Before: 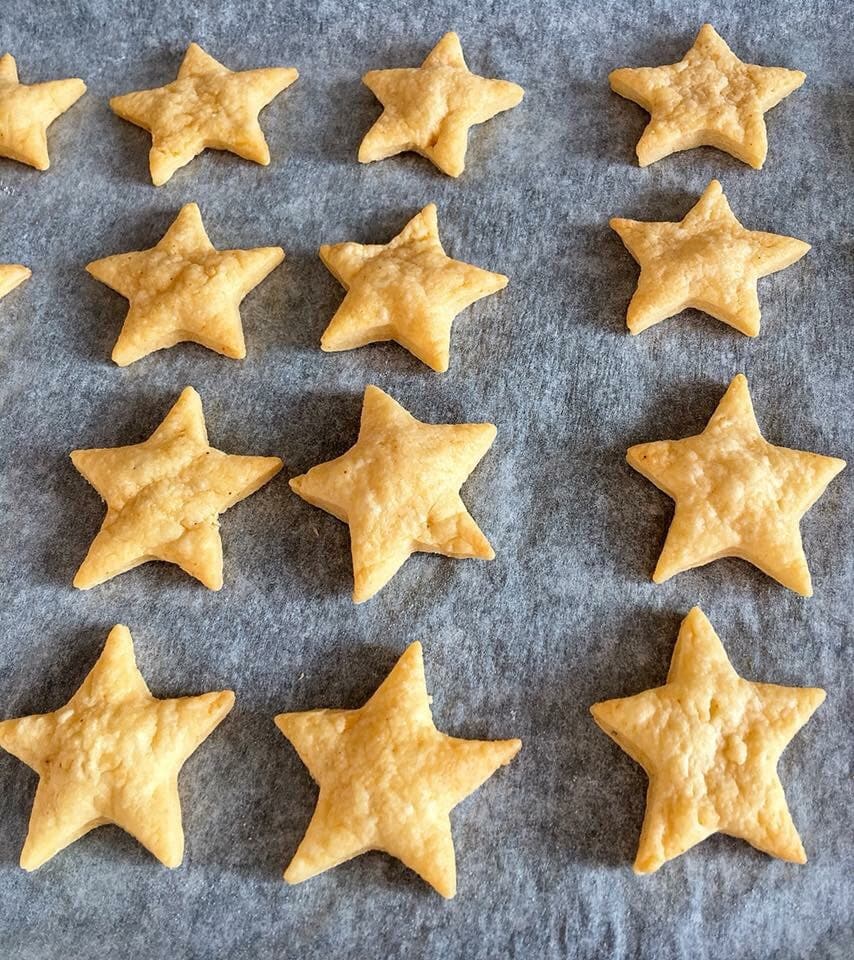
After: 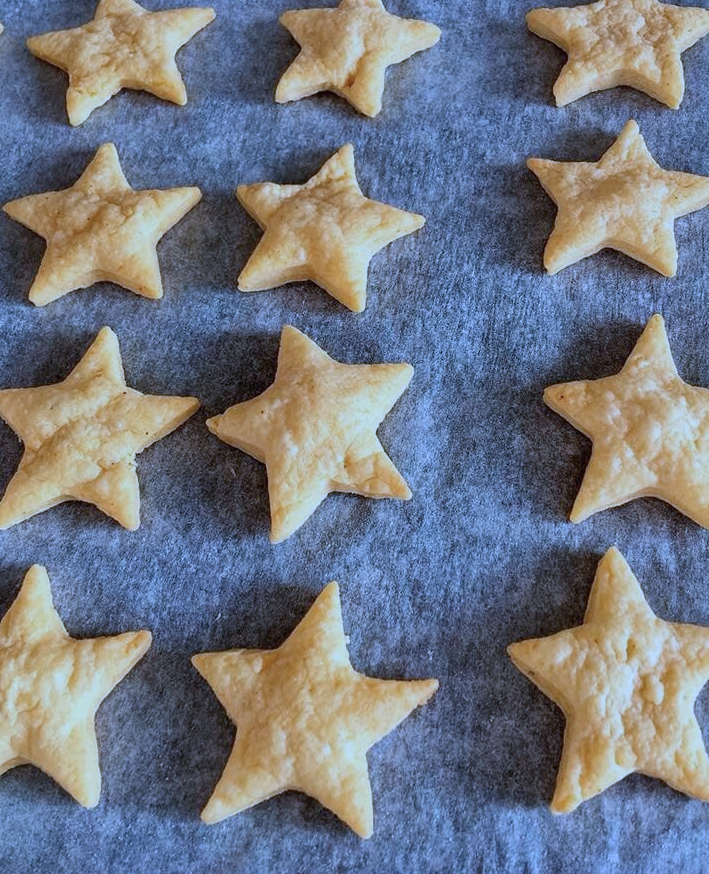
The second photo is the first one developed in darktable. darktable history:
color calibration: illuminant as shot in camera, adaptation linear Bradford (ICC v4), x 0.404, y 0.404, temperature 3578.72 K
exposure: exposure -0.485 EV, compensate exposure bias true, compensate highlight preservation false
crop: left 9.778%, top 6.311%, right 7.154%, bottom 2.568%
